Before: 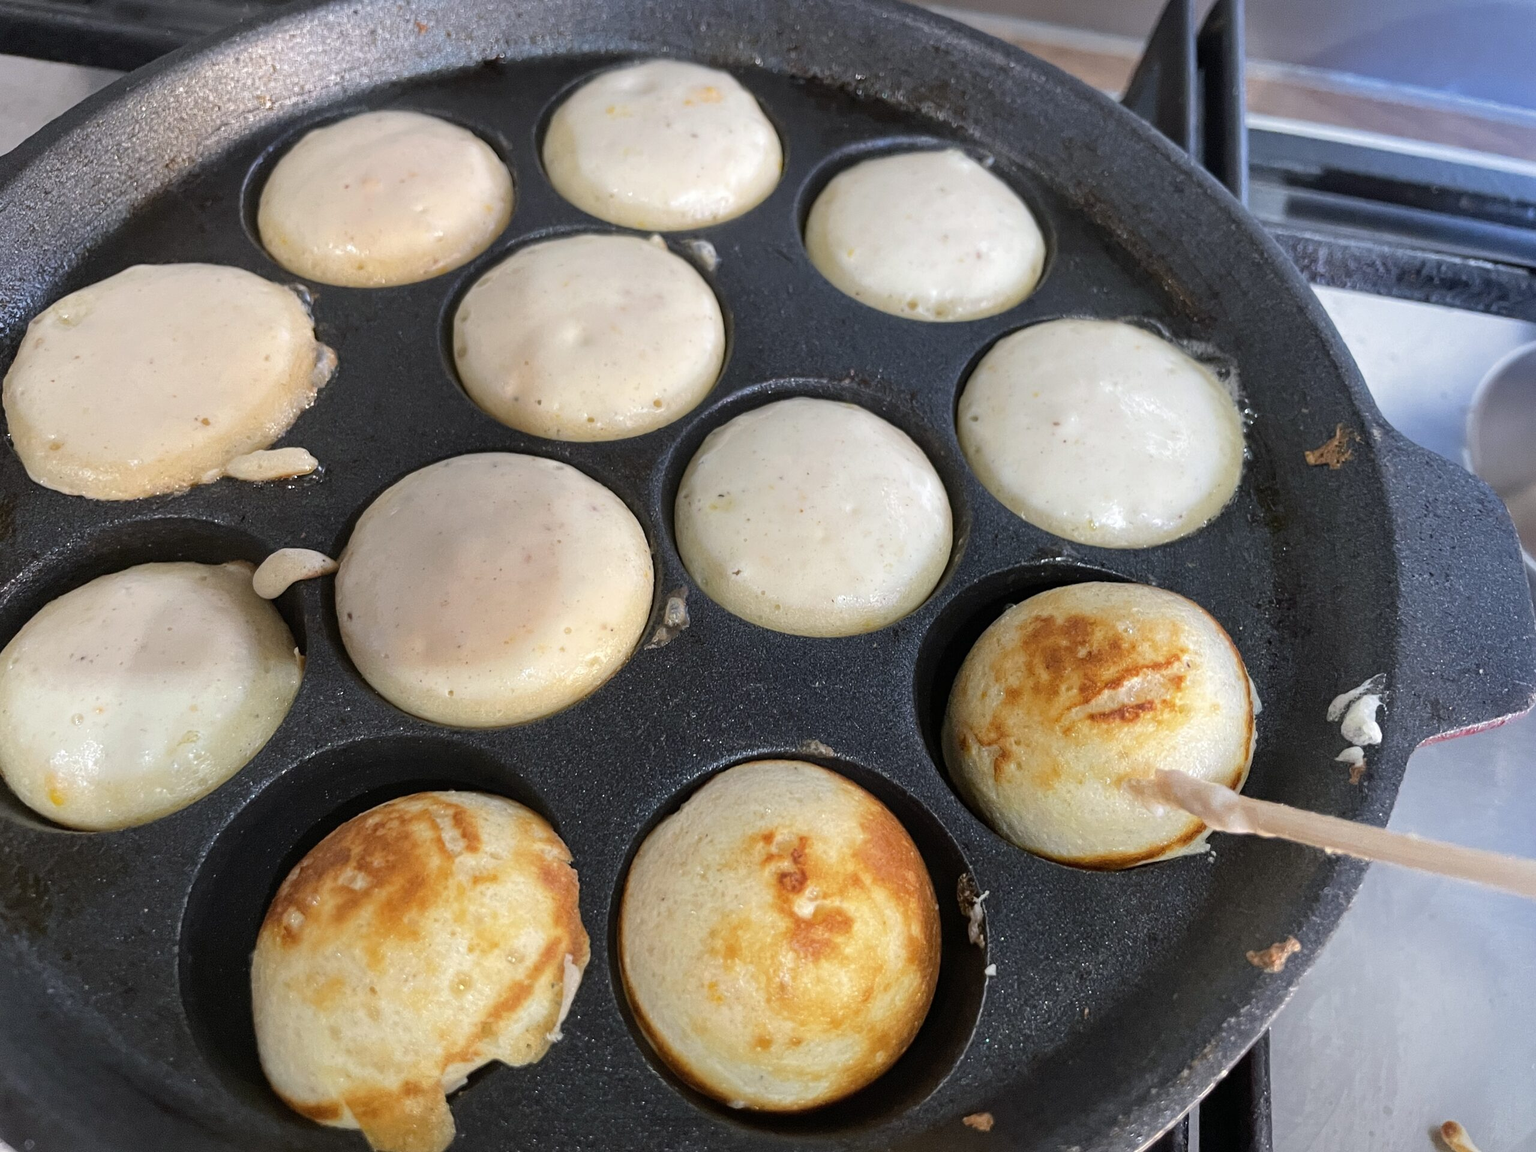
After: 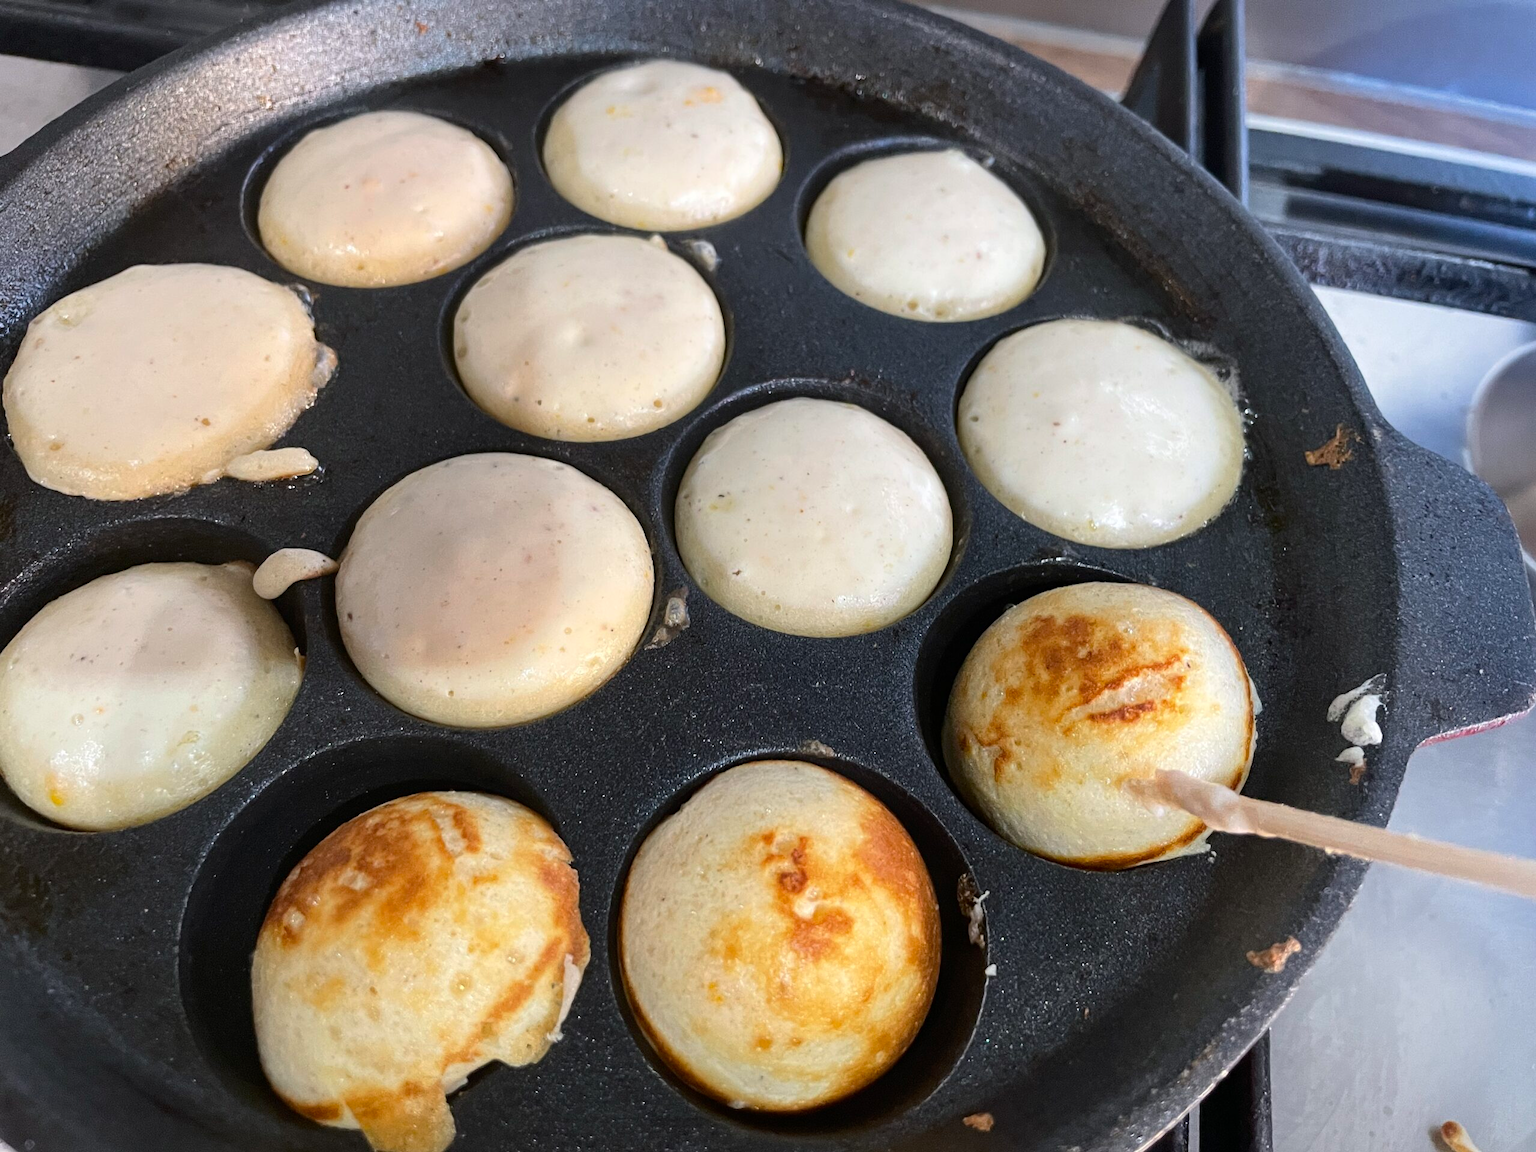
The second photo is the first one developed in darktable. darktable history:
base curve: curves: ch0 [(0, 0) (0.472, 0.455) (1, 1)], preserve colors none
contrast brightness saturation: contrast 0.142
